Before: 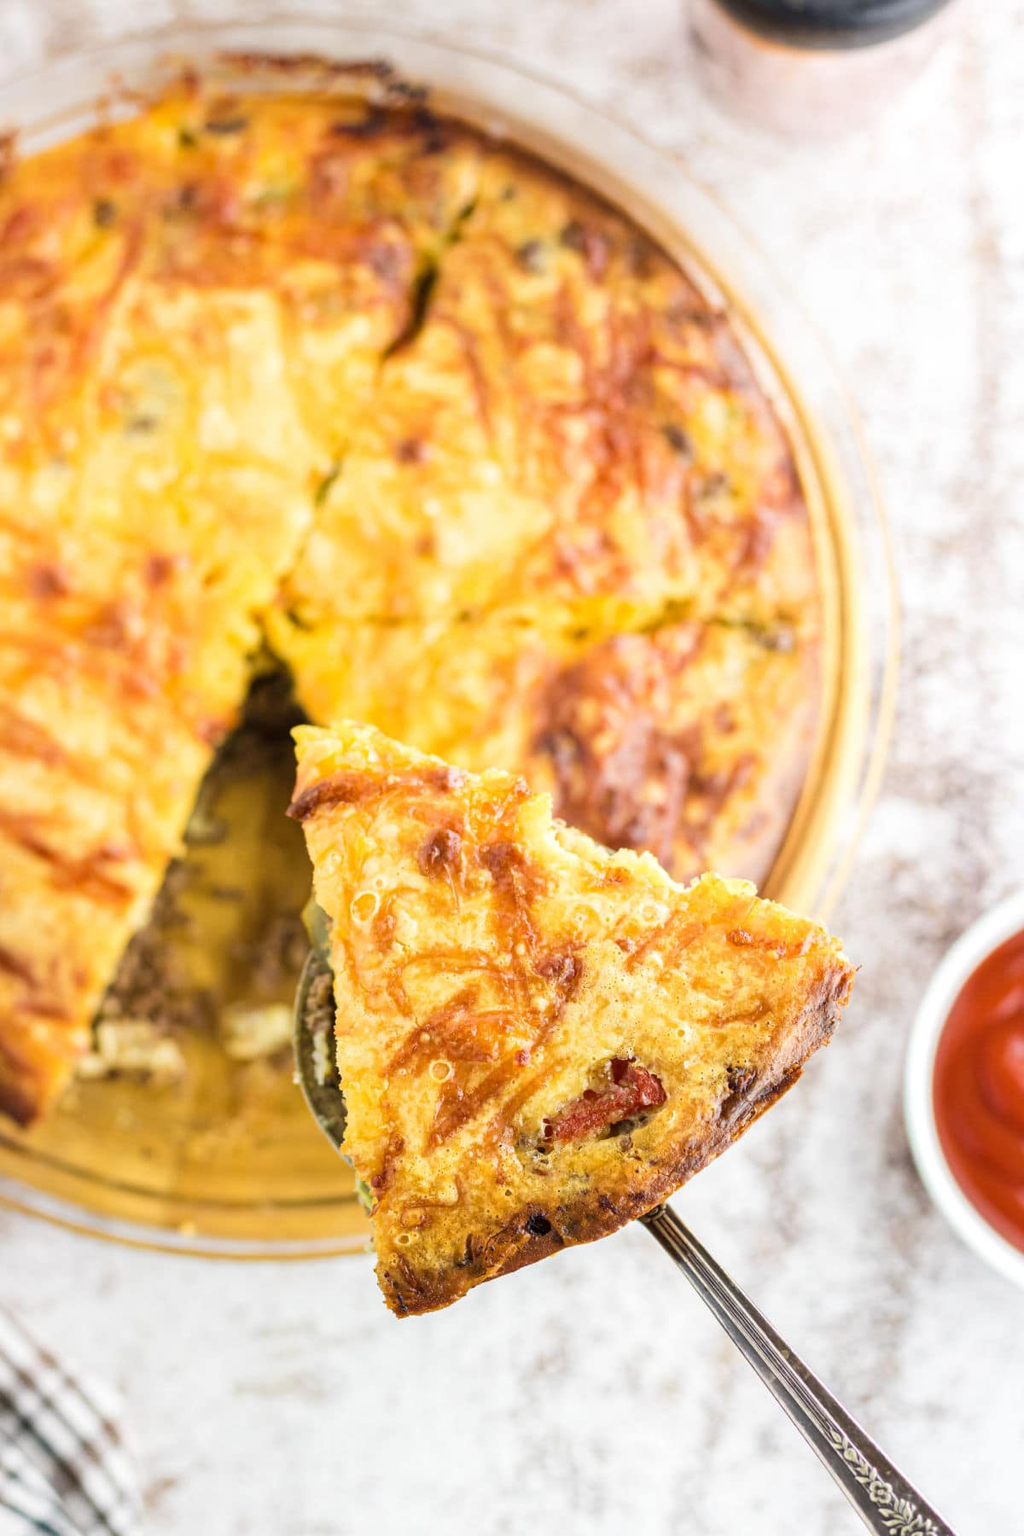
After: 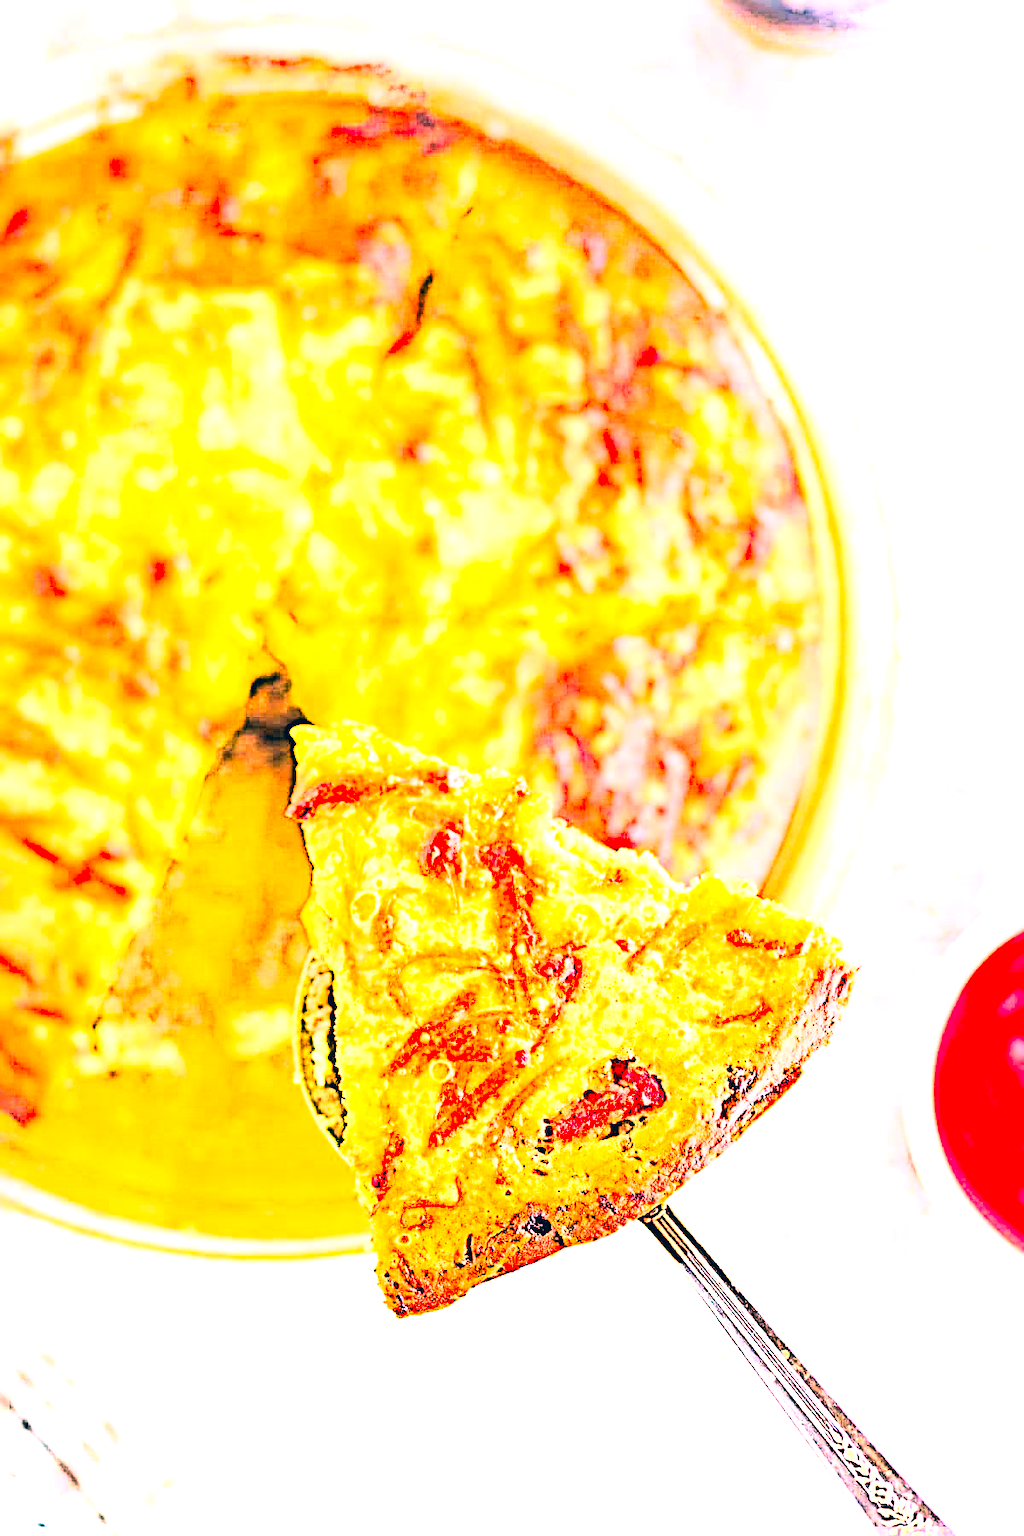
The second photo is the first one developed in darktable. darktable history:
color correction: highlights a* 17.42, highlights b* 0.283, shadows a* -14.73, shadows b* -14.35, saturation 1.47
base curve: curves: ch0 [(0, 0) (0.007, 0.004) (0.027, 0.03) (0.046, 0.07) (0.207, 0.54) (0.442, 0.872) (0.673, 0.972) (1, 1)]
sharpen: radius 4.023, amount 1.989
exposure: black level correction 0, exposure 2.29 EV, compensate highlight preservation false
levels: levels [0.062, 0.494, 0.925]
